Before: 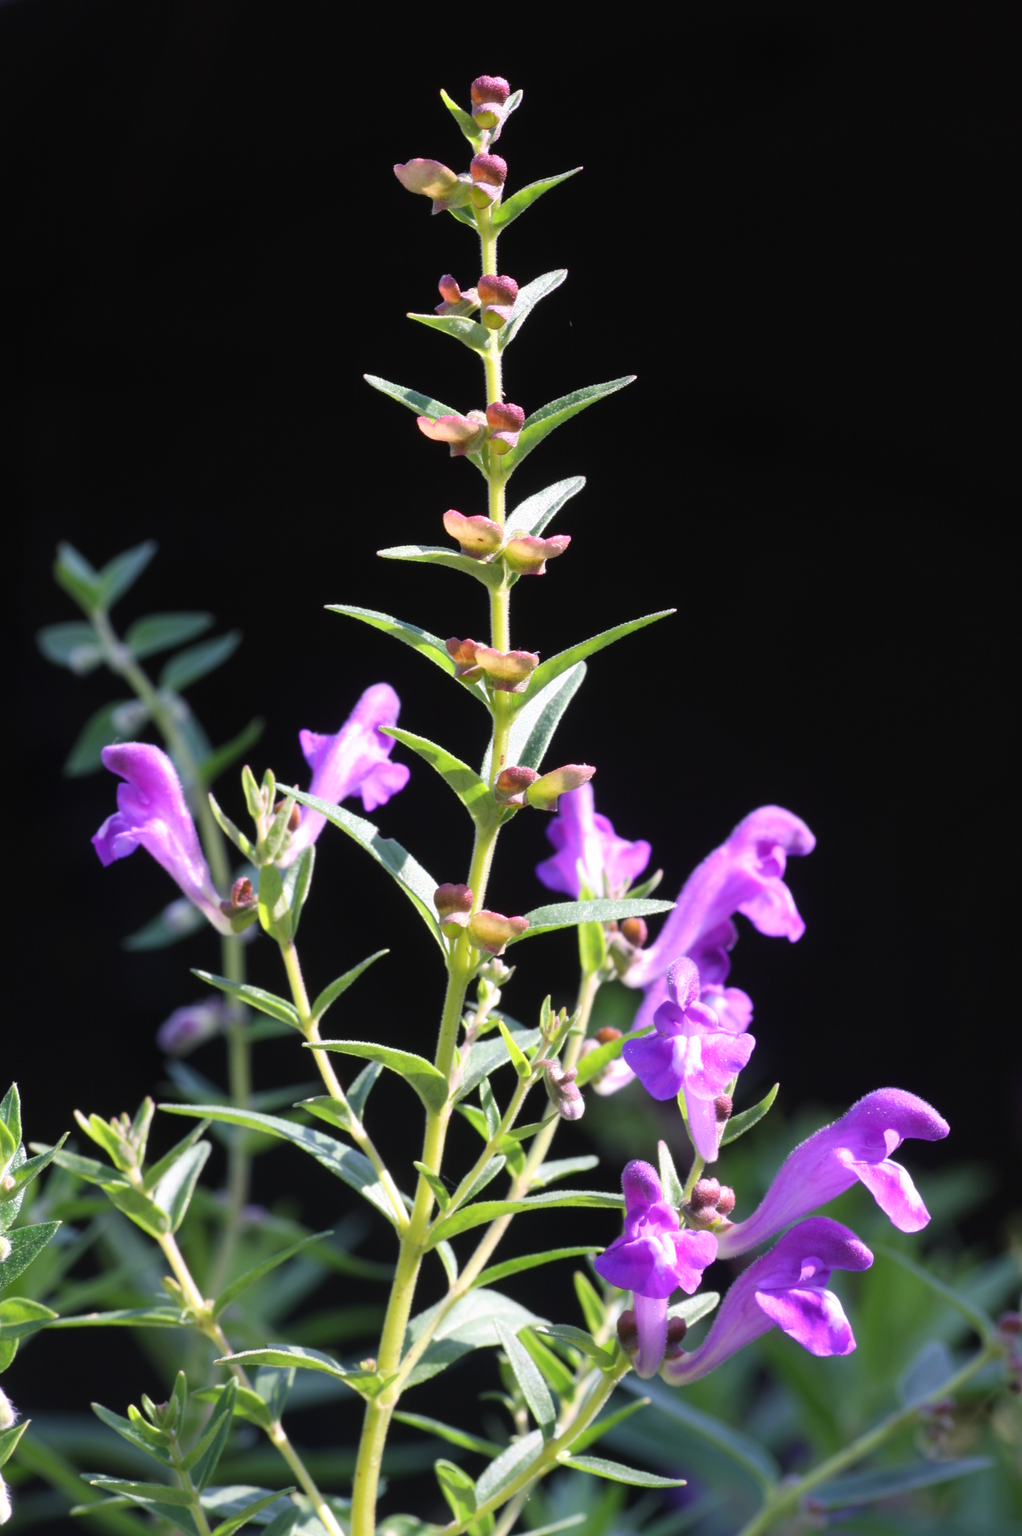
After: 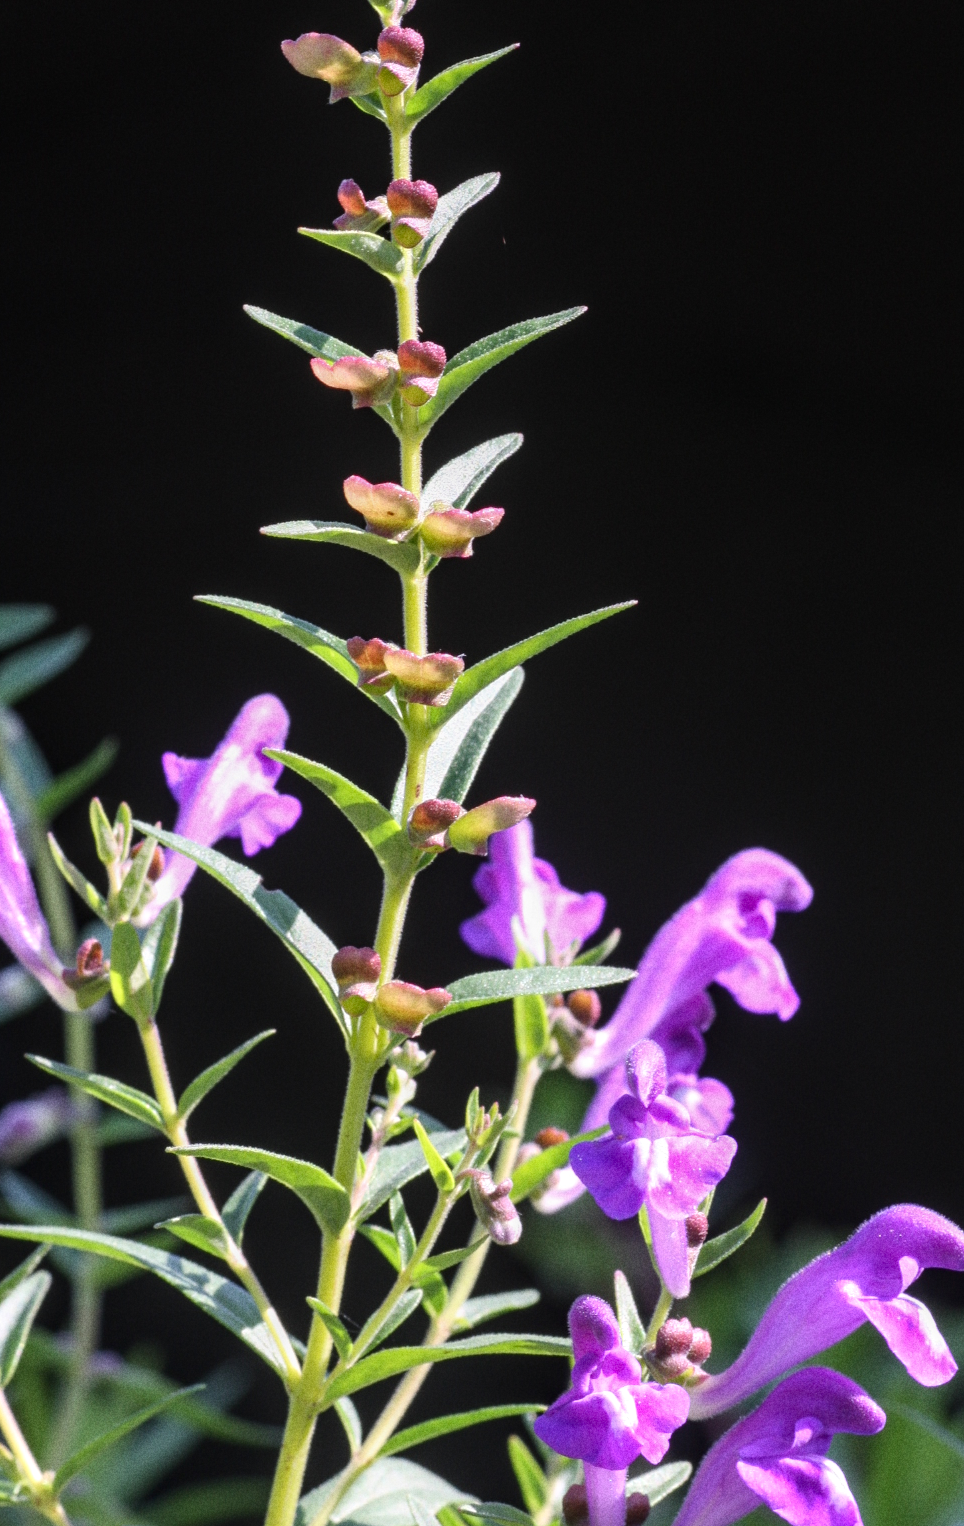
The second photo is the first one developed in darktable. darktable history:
grain: coarseness 22.88 ISO
crop: left 16.768%, top 8.653%, right 8.362%, bottom 12.485%
local contrast: on, module defaults
